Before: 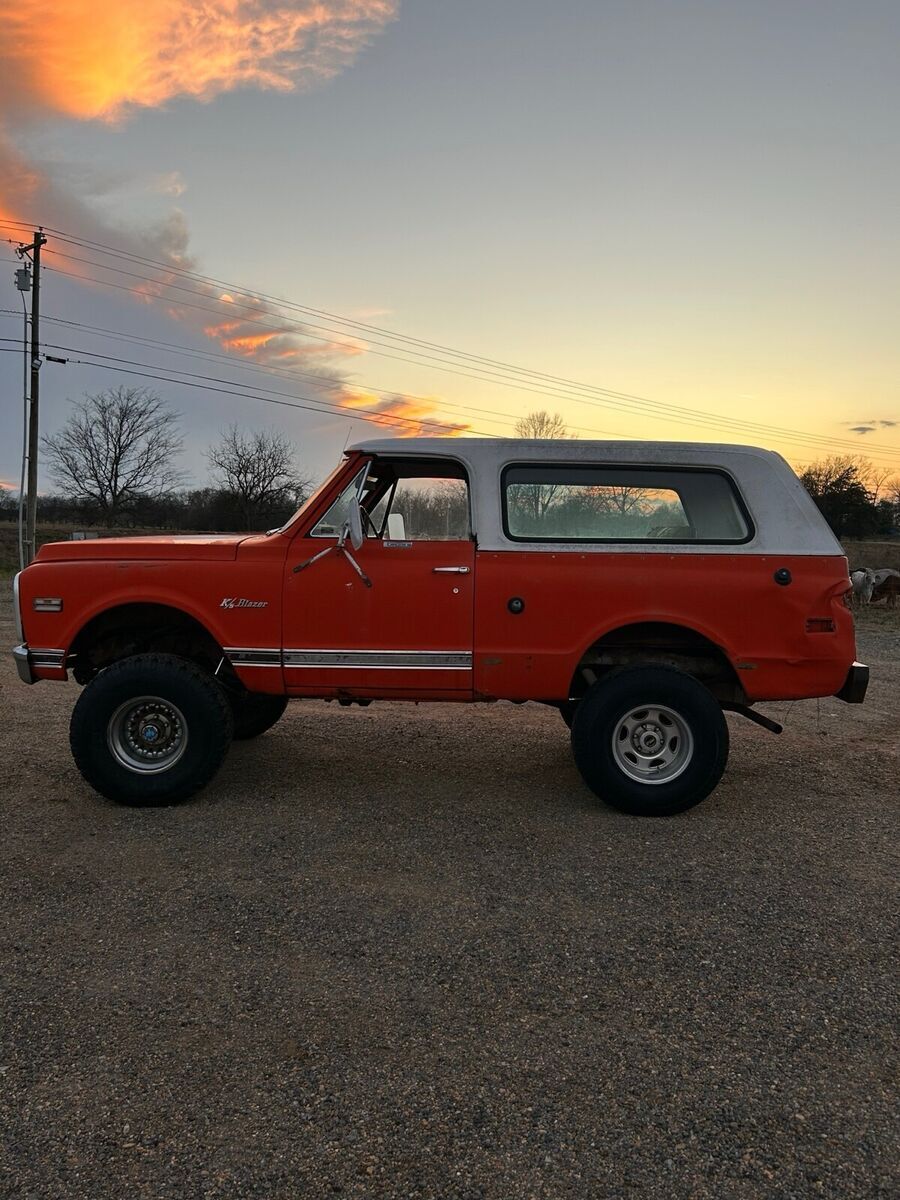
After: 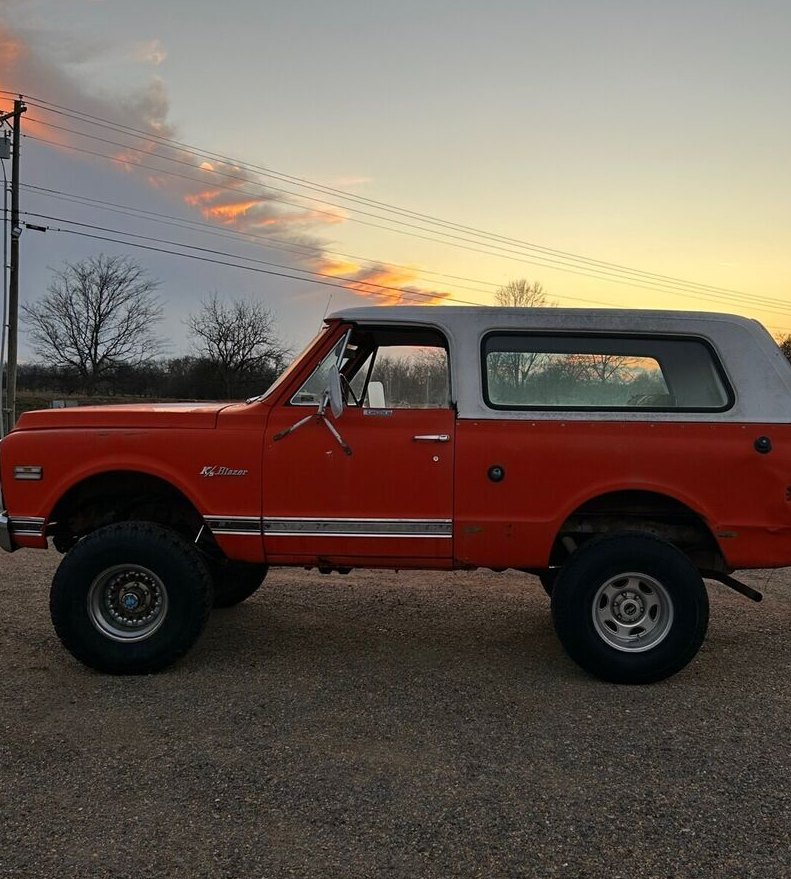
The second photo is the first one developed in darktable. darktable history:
crop and rotate: left 2.314%, top 11.041%, right 9.694%, bottom 15.702%
